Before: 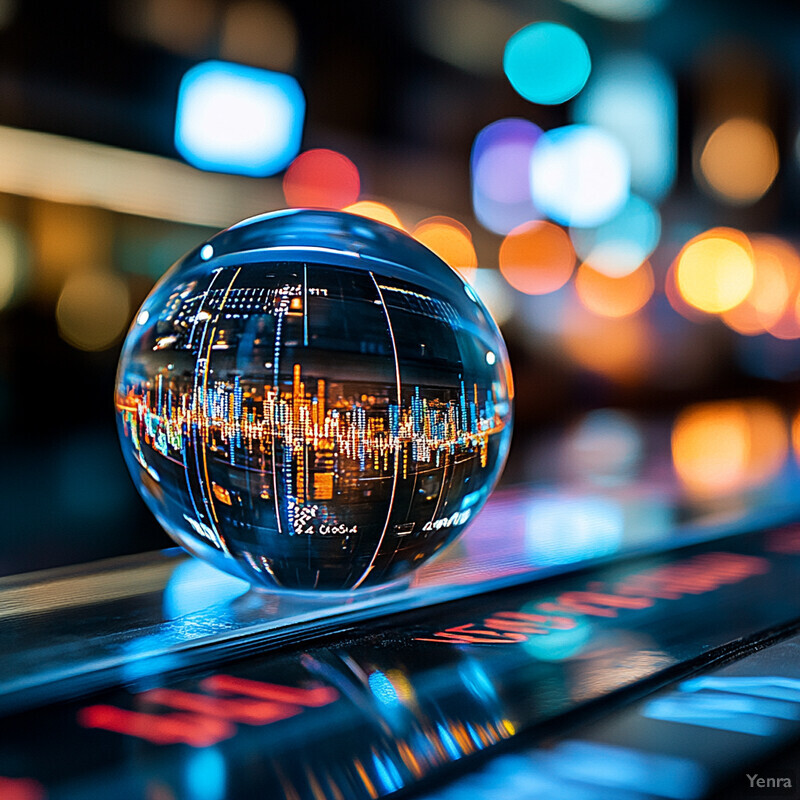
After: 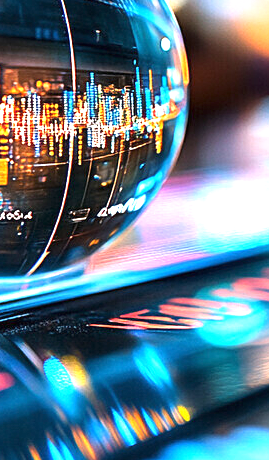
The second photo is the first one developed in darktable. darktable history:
exposure: black level correction 0, exposure 1.459 EV, compensate highlight preservation false
crop: left 40.738%, top 39.31%, right 25.594%, bottom 3.077%
